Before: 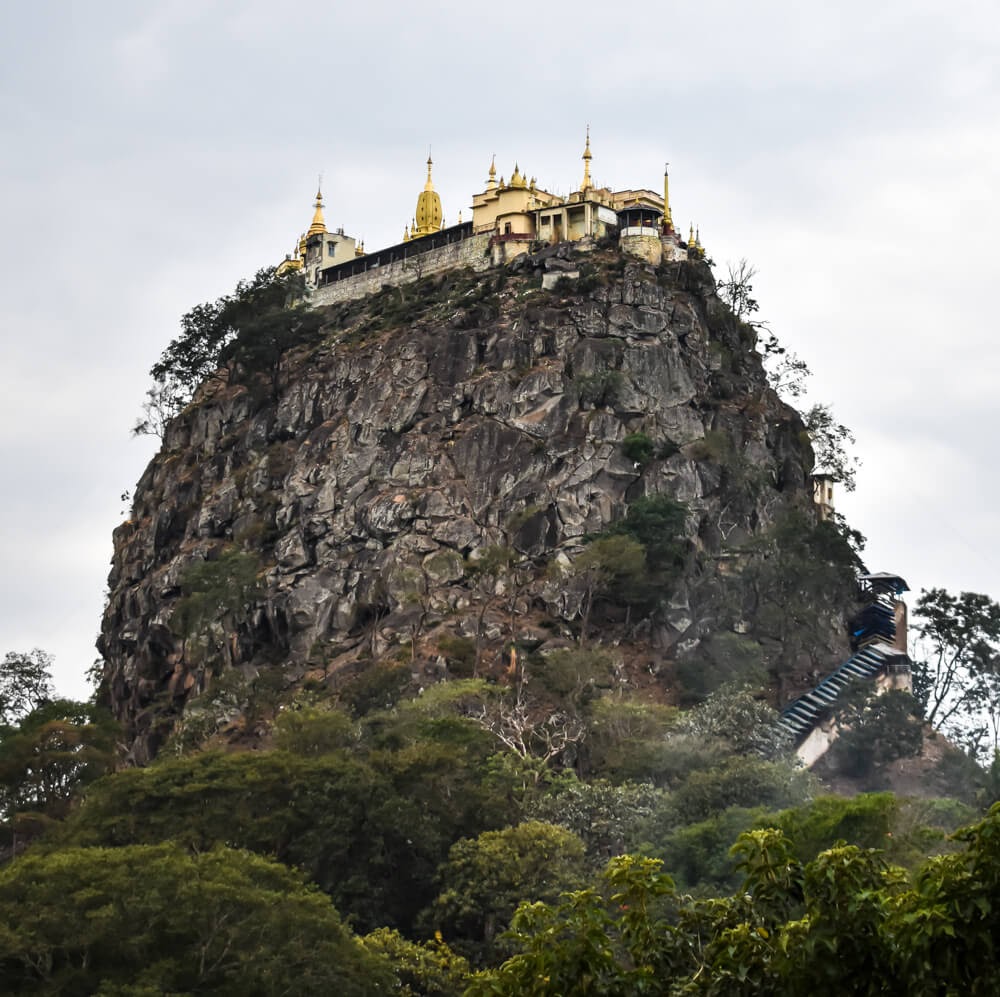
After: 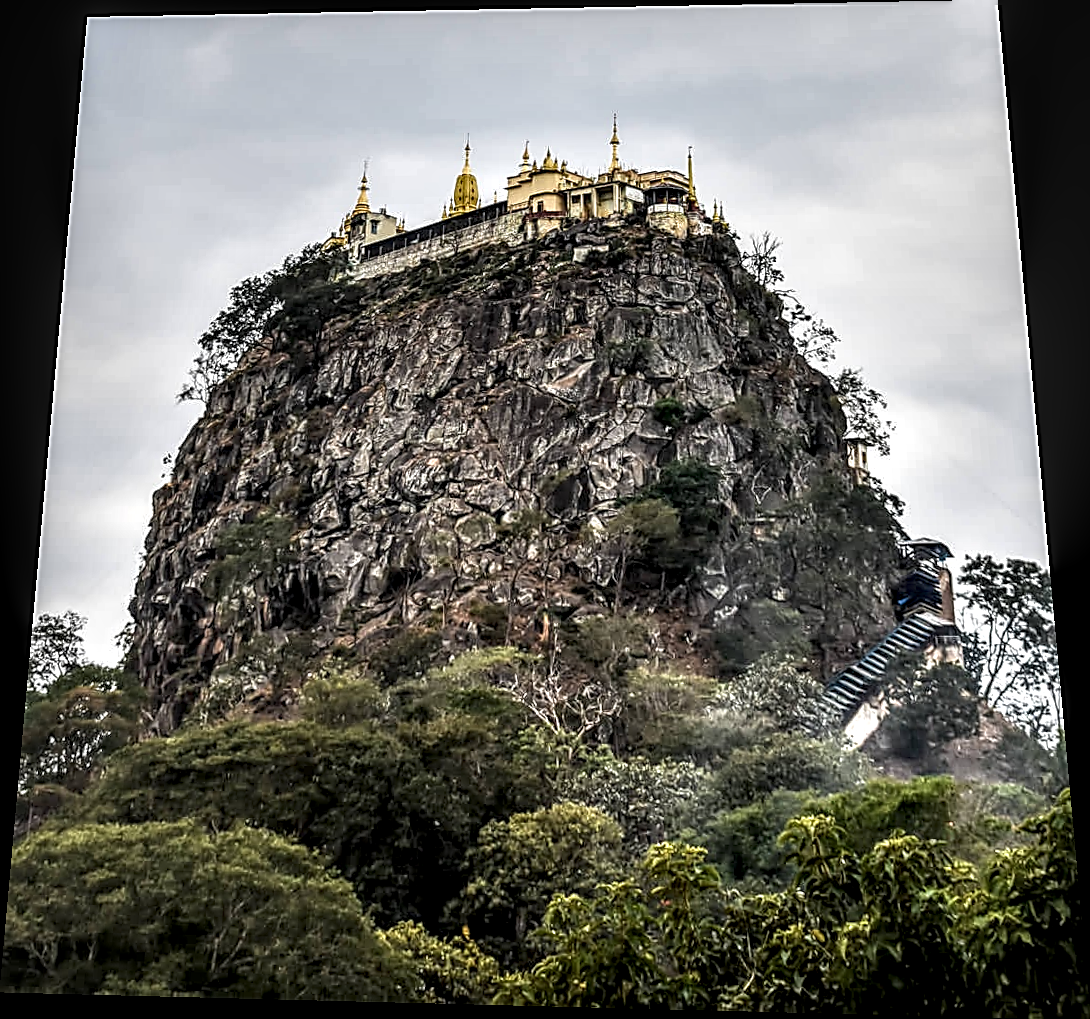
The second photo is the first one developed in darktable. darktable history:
local contrast: highlights 20%, detail 197%
sharpen: amount 0.901
rotate and perspective: rotation 0.128°, lens shift (vertical) -0.181, lens shift (horizontal) -0.044, shear 0.001, automatic cropping off
